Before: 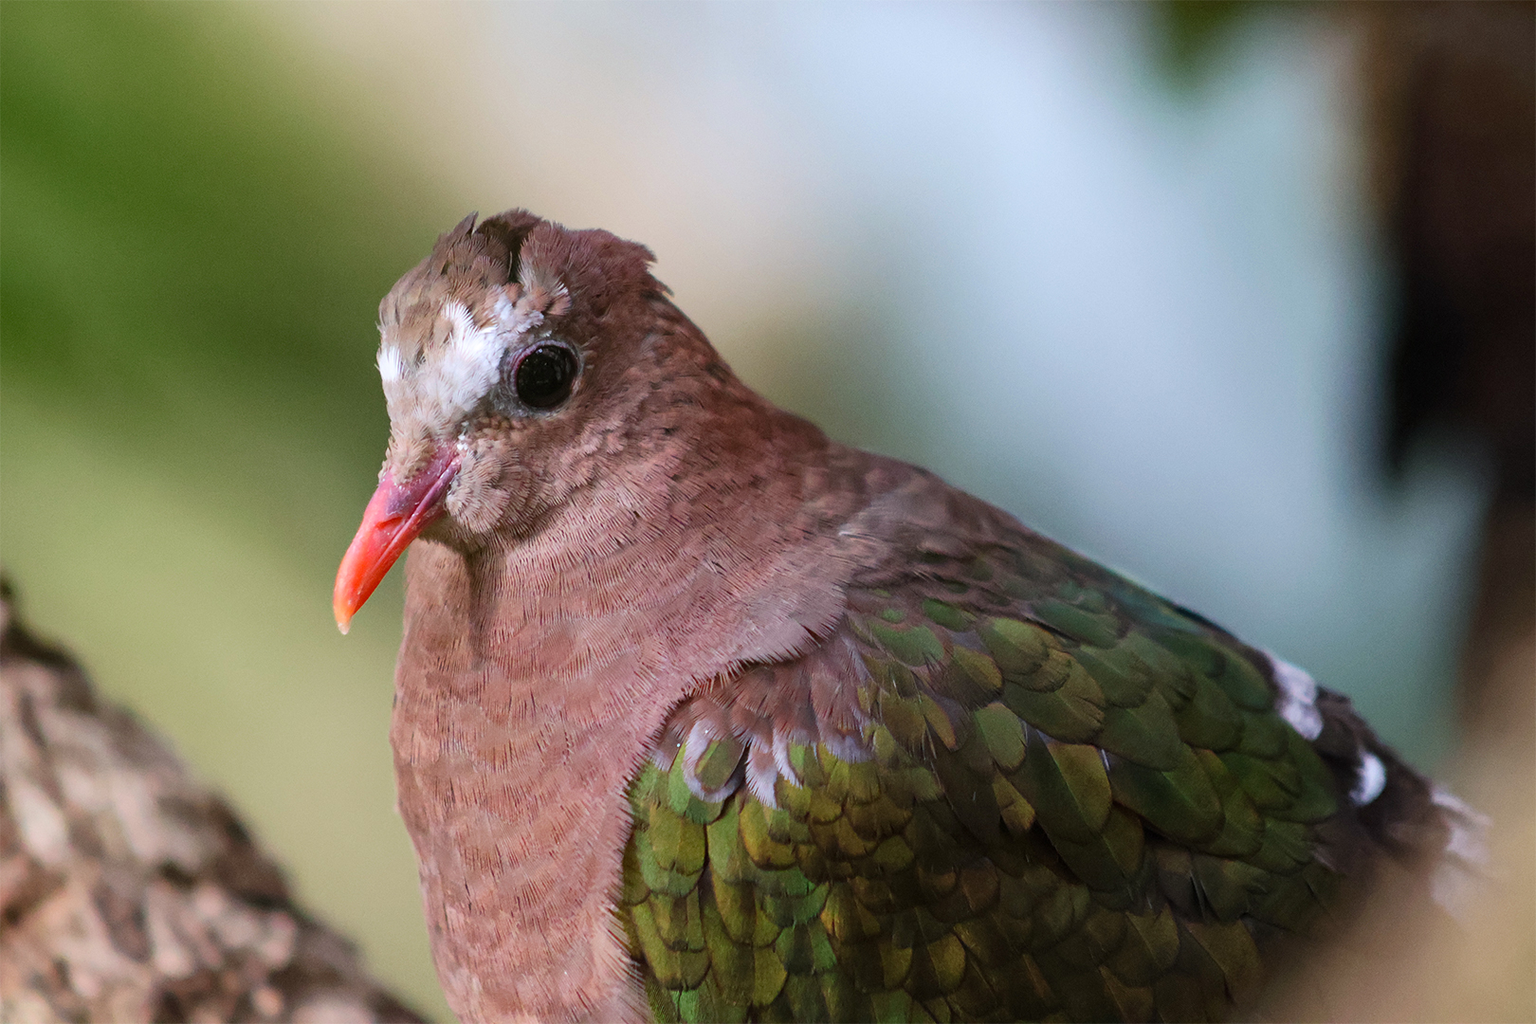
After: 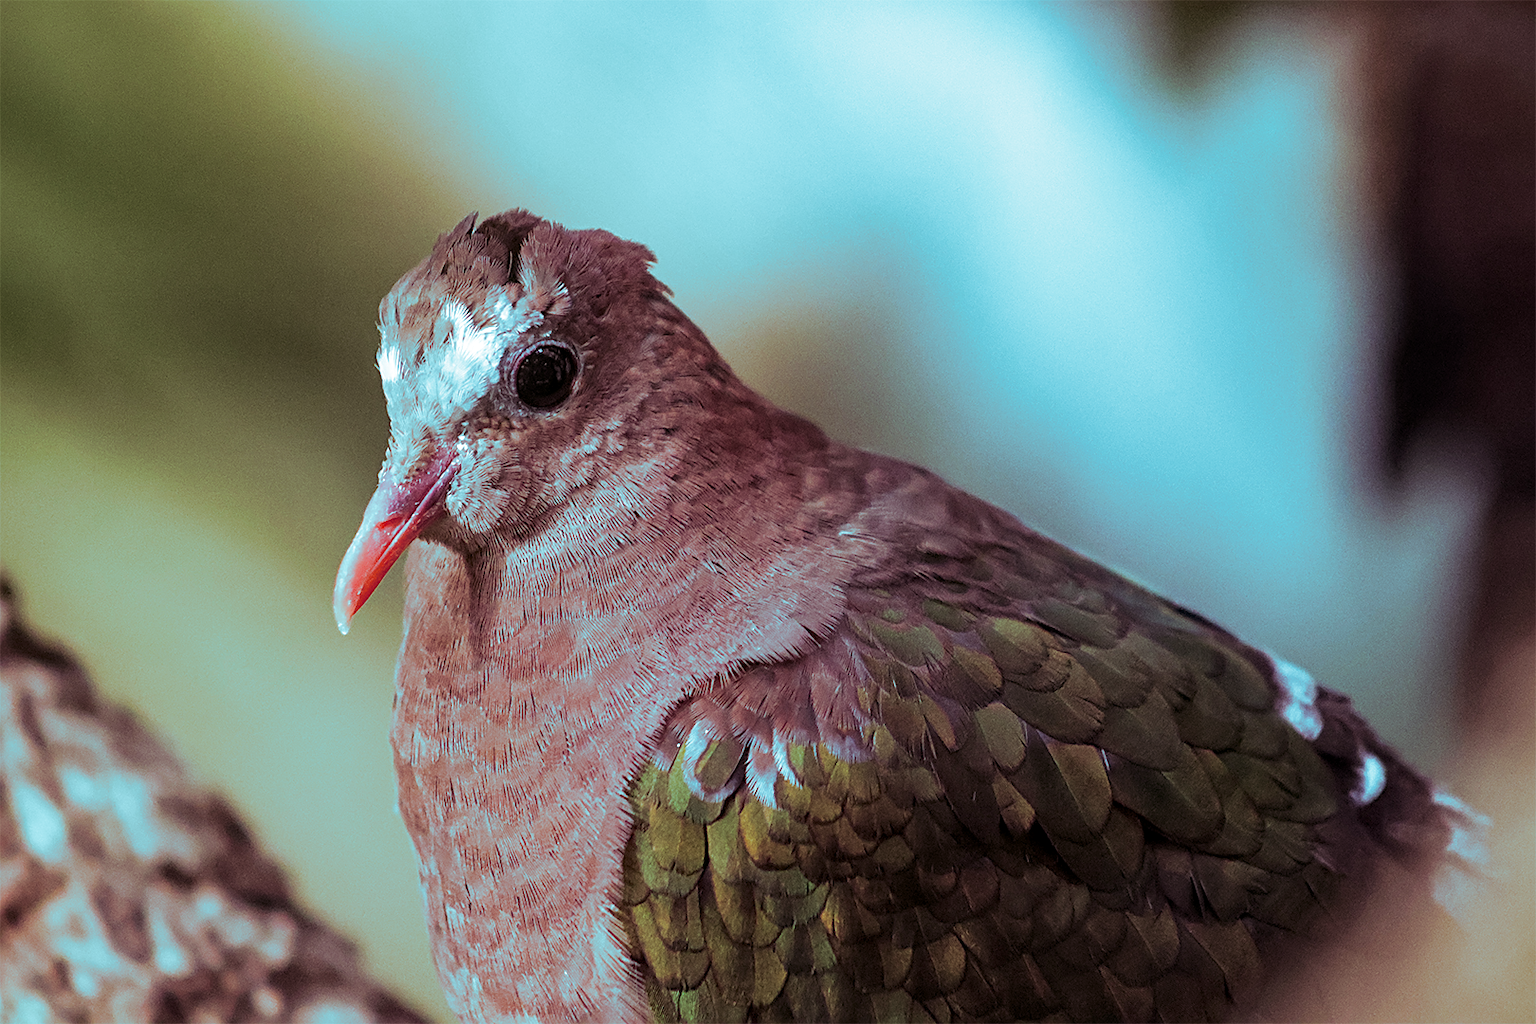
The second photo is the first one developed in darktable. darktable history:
split-toning: shadows › hue 327.6°, highlights › hue 198°, highlights › saturation 0.55, balance -21.25, compress 0%
local contrast: on, module defaults
sharpen: amount 0.575
